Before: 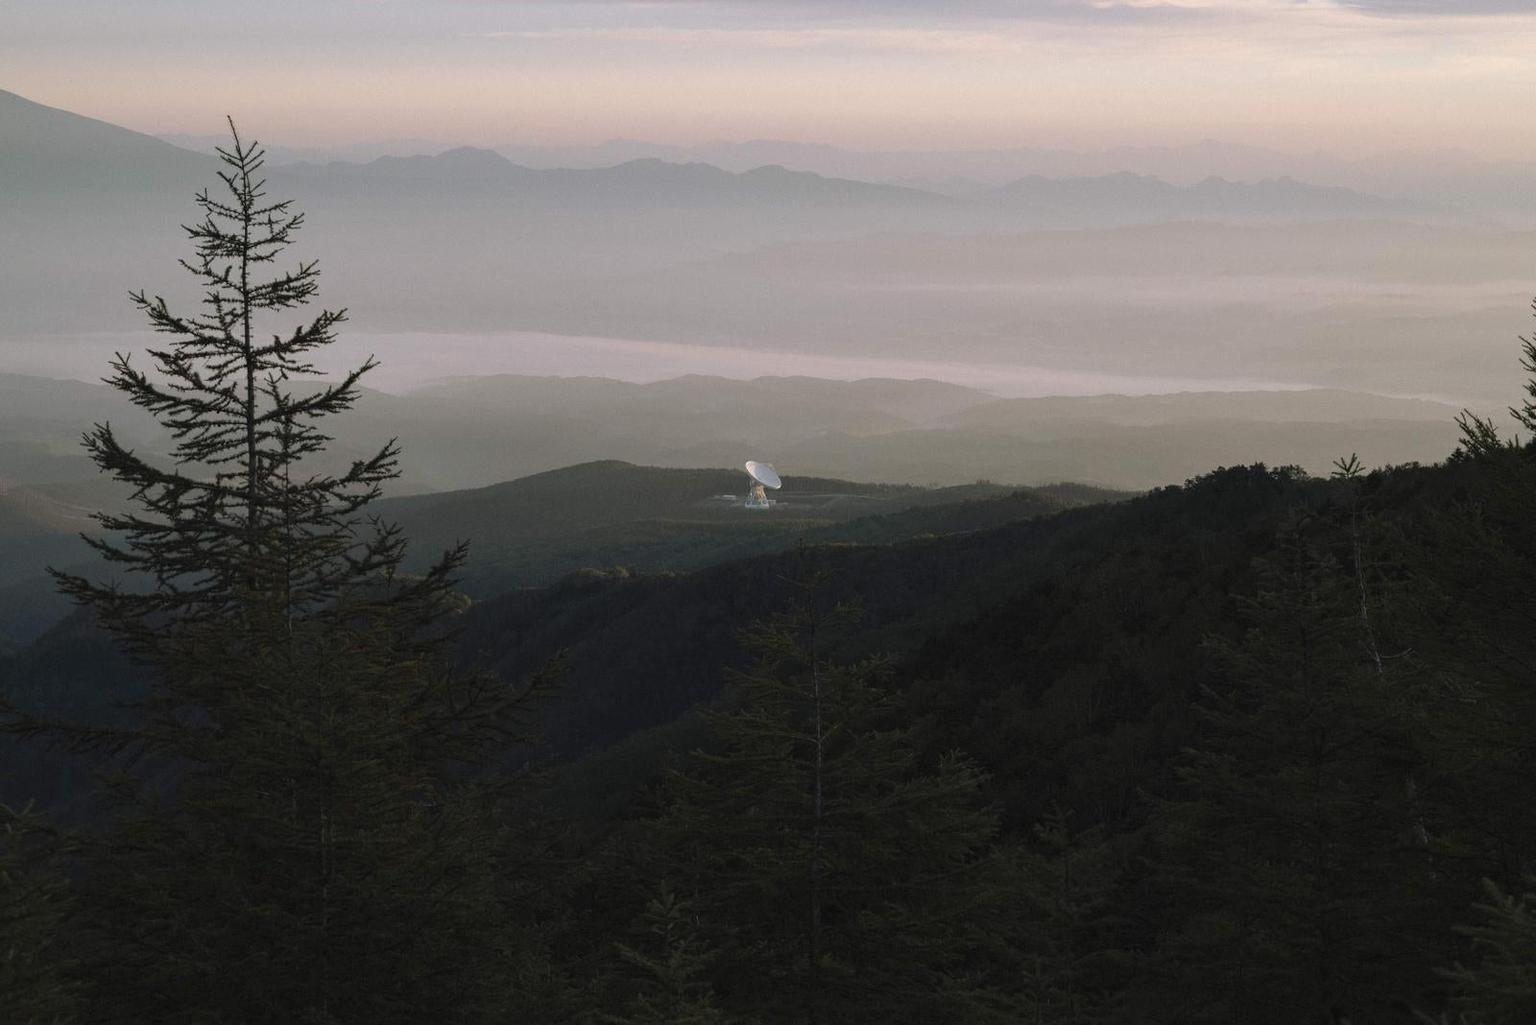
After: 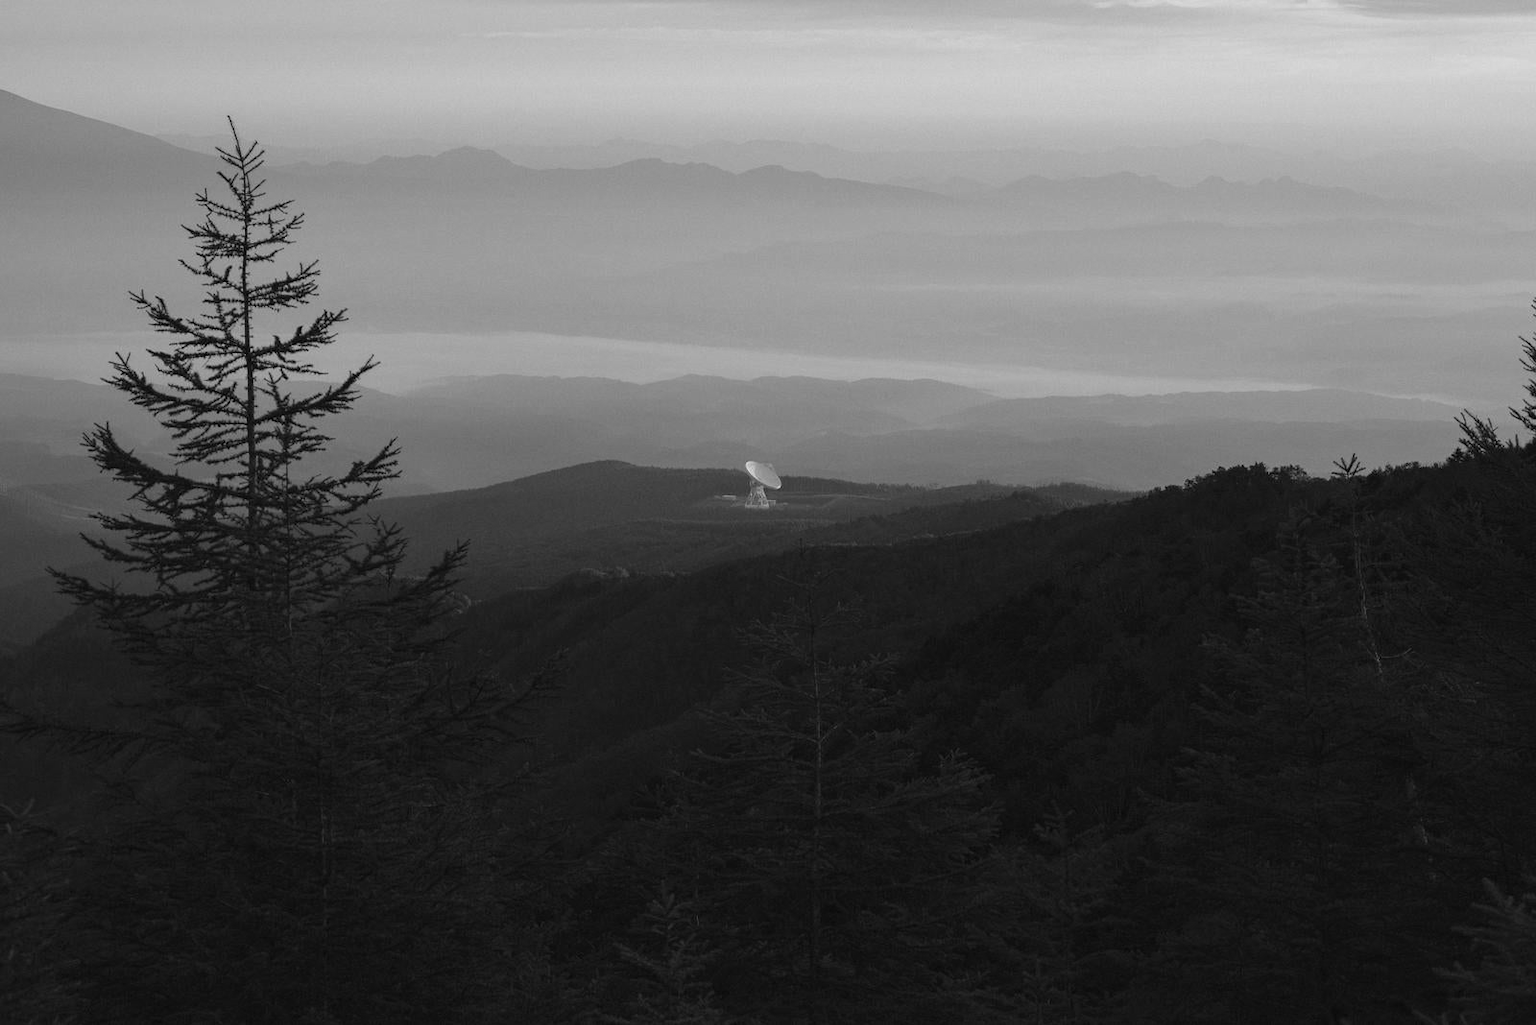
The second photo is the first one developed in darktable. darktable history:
white balance: red 0.974, blue 1.044
color calibration: output gray [0.22, 0.42, 0.37, 0], gray › normalize channels true, illuminant same as pipeline (D50), adaptation XYZ, x 0.346, y 0.359, gamut compression 0
